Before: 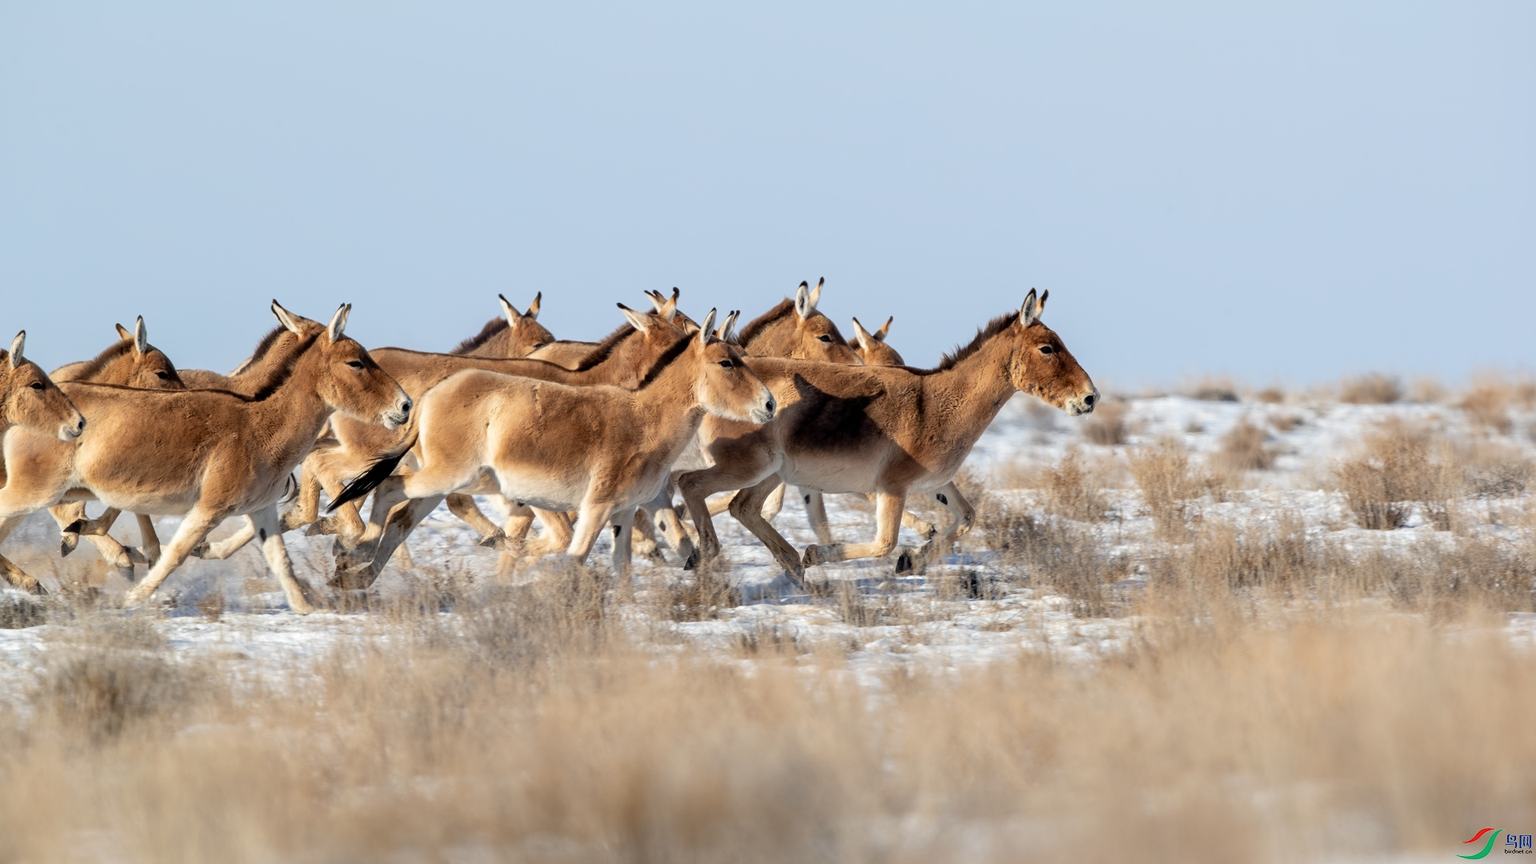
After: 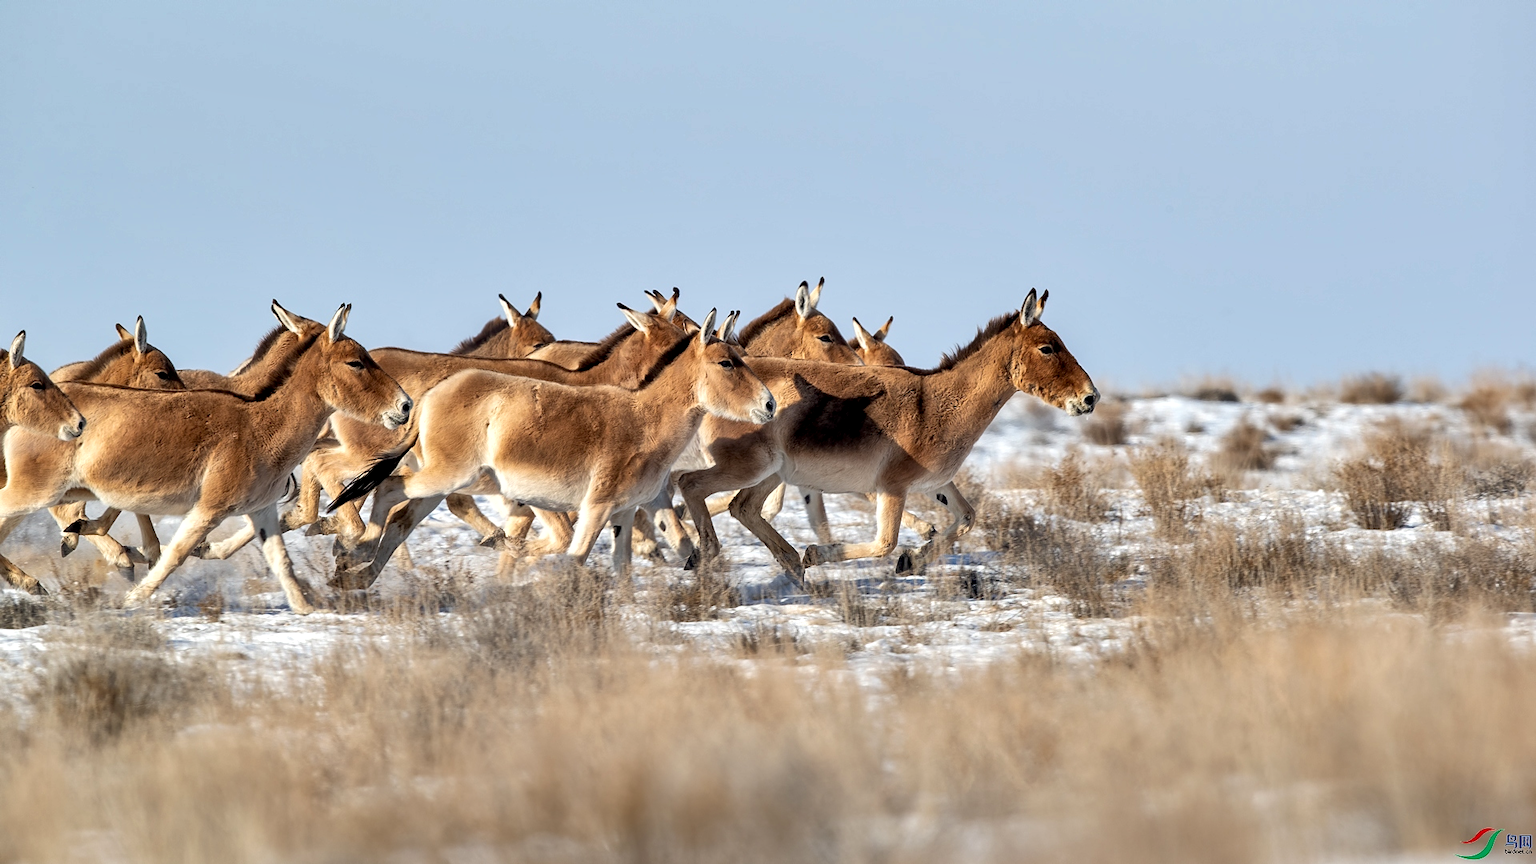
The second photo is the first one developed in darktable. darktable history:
sharpen: radius 1.005
shadows and highlights: shadows 39.23, highlights -53.34, low approximation 0.01, soften with gaussian
local contrast: highlights 102%, shadows 102%, detail 119%, midtone range 0.2
exposure: exposure 0.202 EV, compensate highlight preservation false
